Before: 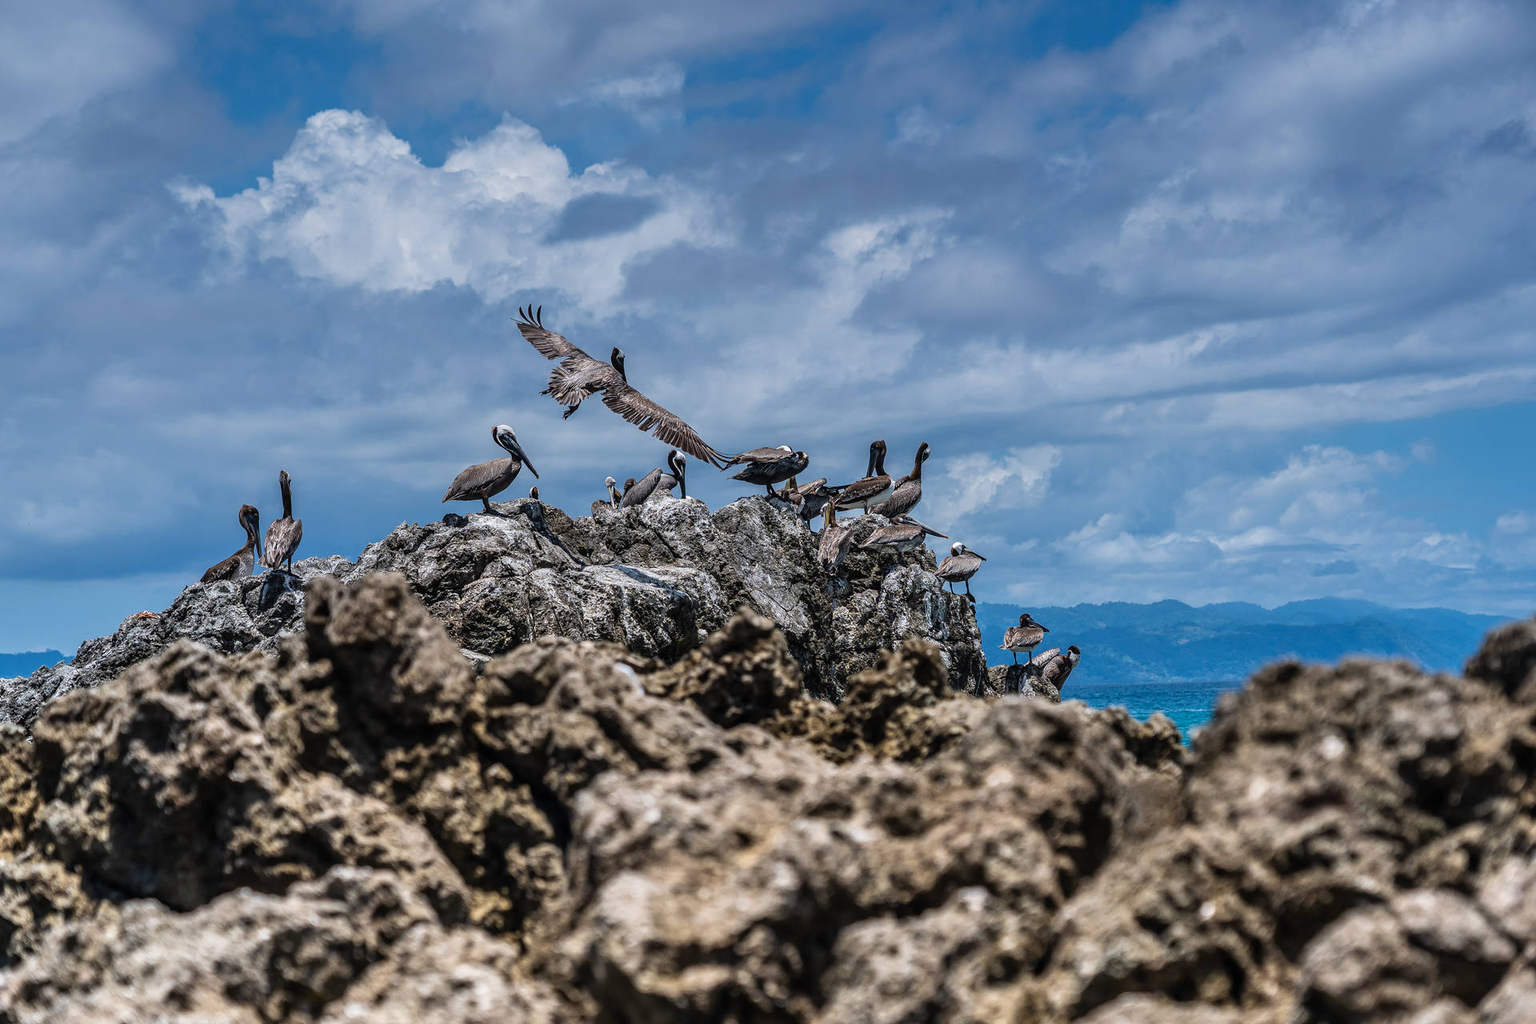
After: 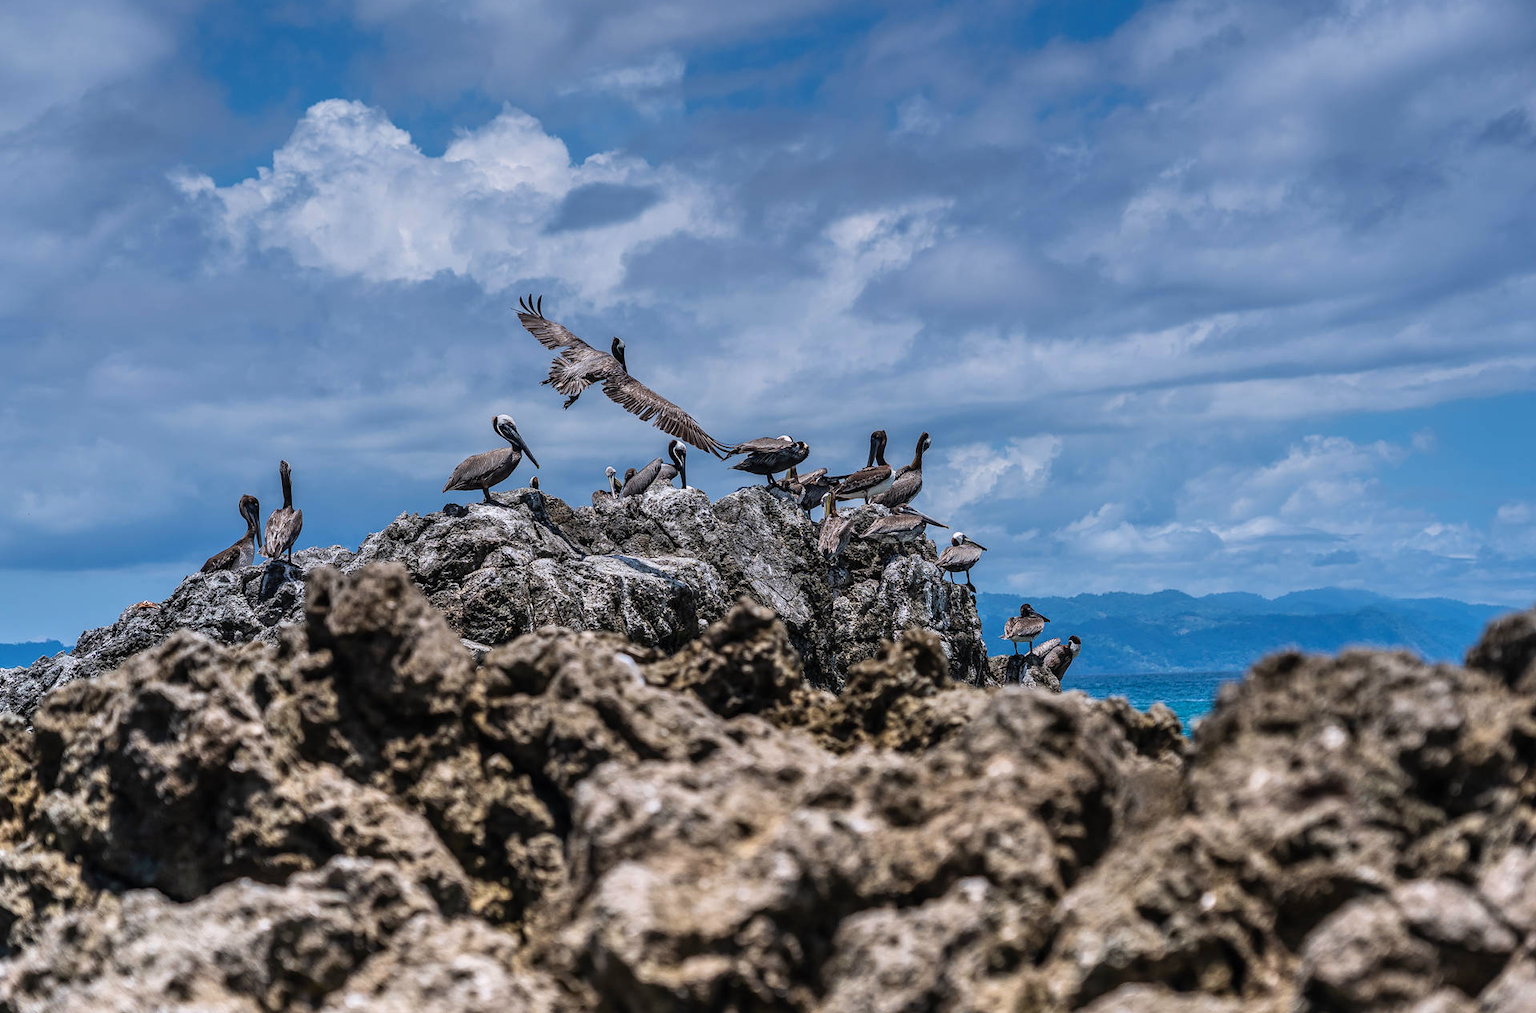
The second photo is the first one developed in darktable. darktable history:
crop: top 1.049%, right 0.001%
white balance: red 1.009, blue 1.027
